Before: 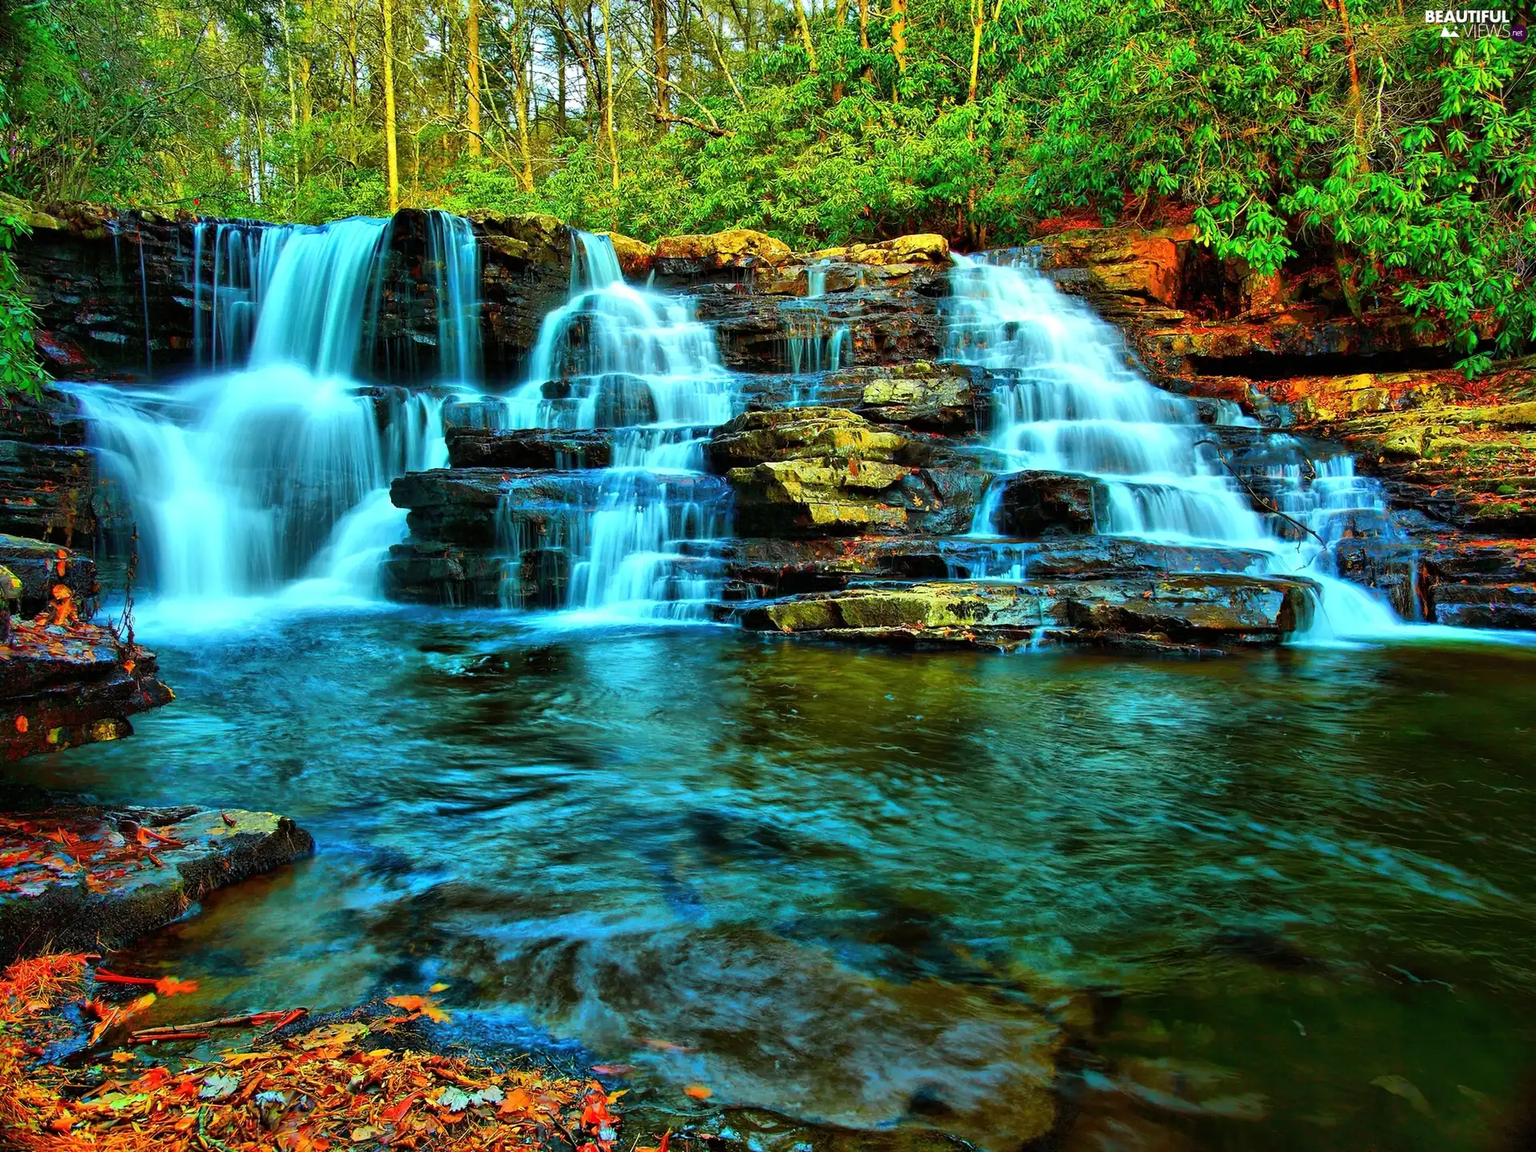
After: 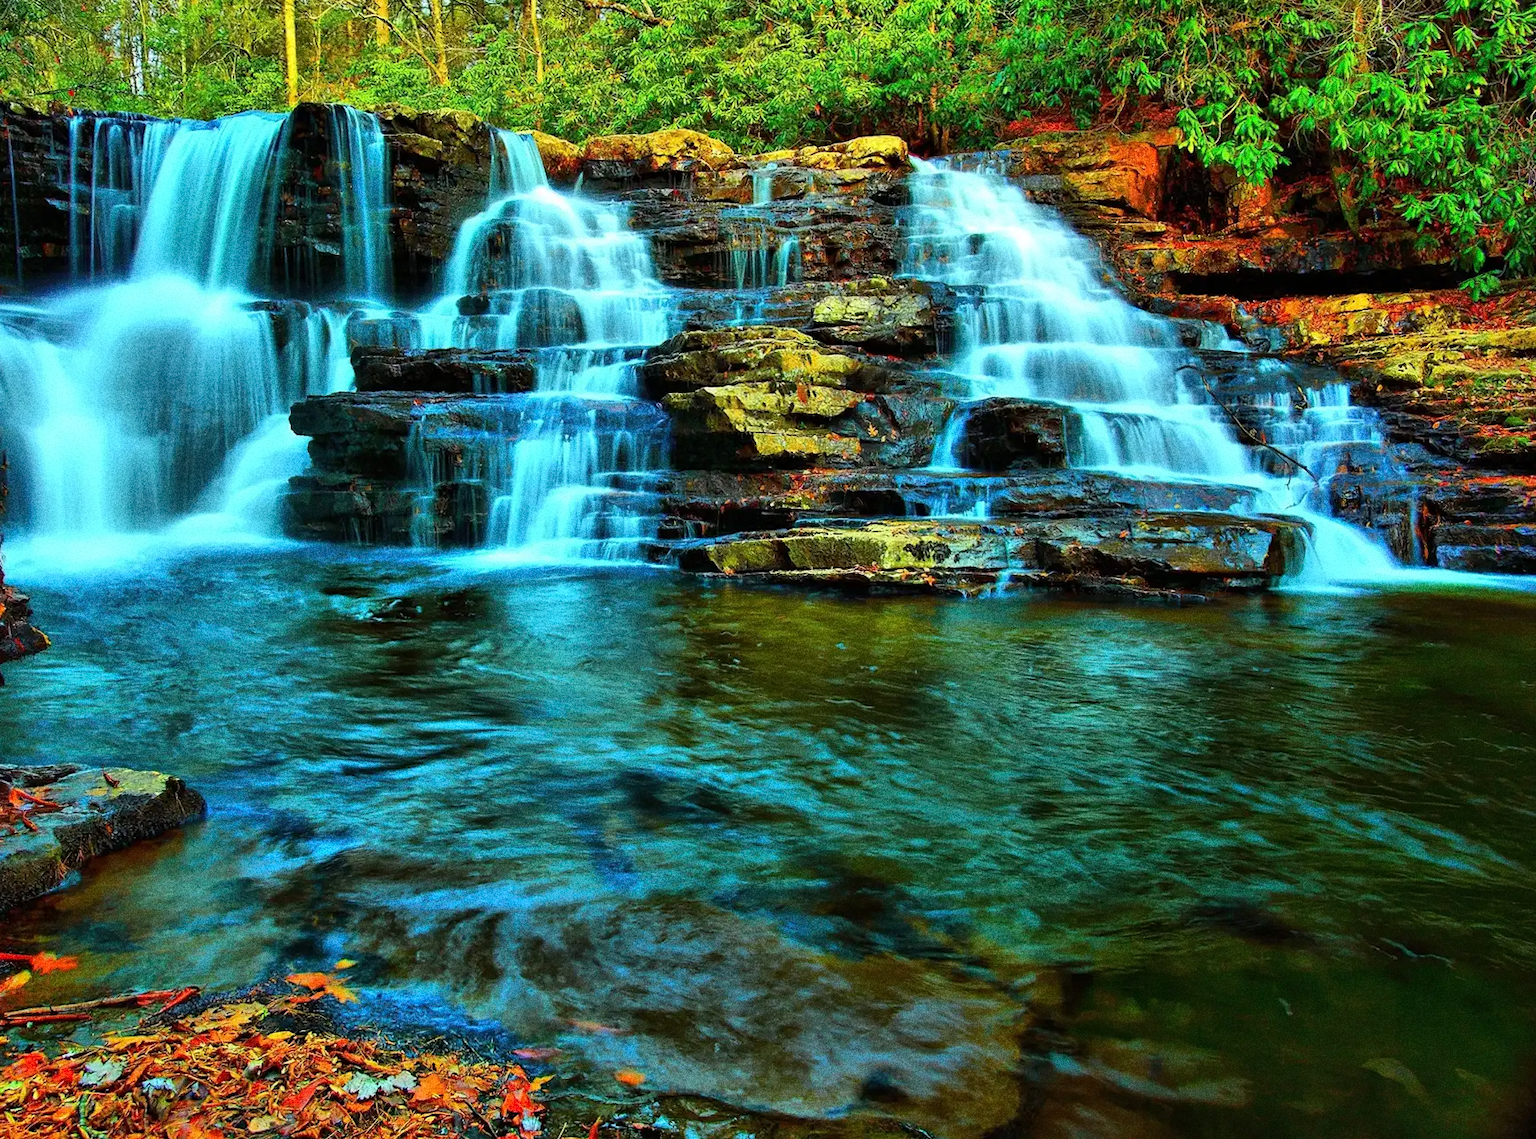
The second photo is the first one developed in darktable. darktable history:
crop and rotate: left 8.262%, top 9.226%
rotate and perspective: rotation 0.174°, lens shift (vertical) 0.013, lens shift (horizontal) 0.019, shear 0.001, automatic cropping original format, crop left 0.007, crop right 0.991, crop top 0.016, crop bottom 0.997
grain: strength 49.07%
